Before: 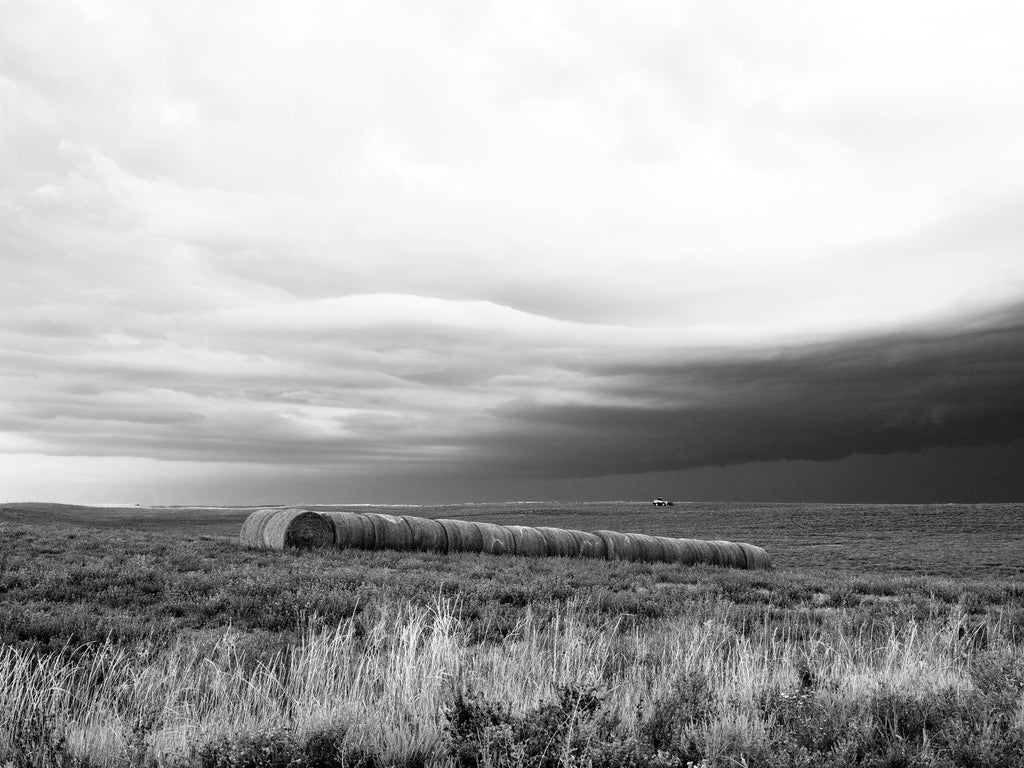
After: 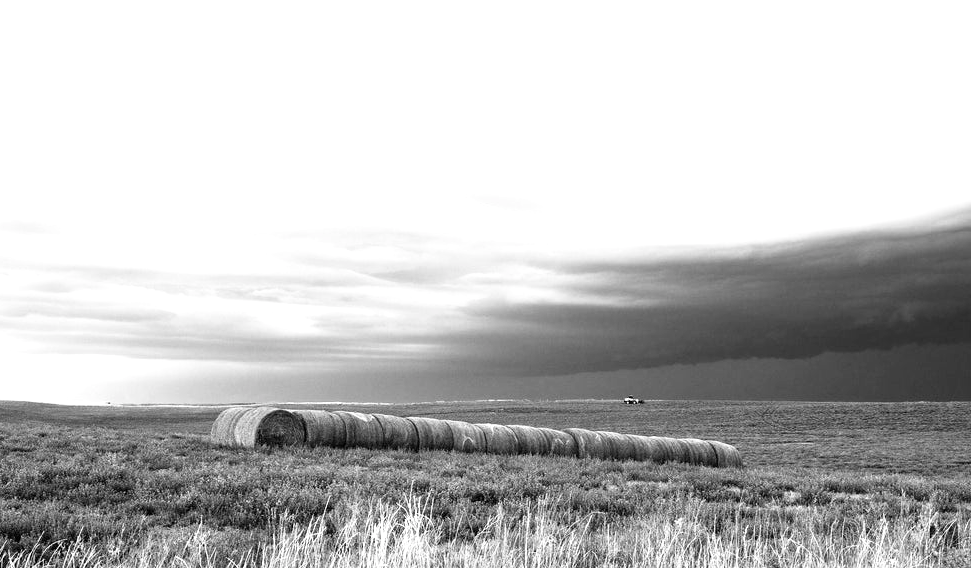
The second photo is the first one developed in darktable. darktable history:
levels: white 90.7%, levels [0, 0.476, 0.951]
base curve: curves: ch0 [(0, 0) (0.557, 0.834) (1, 1)], preserve colors none
crop and rotate: left 2.896%, top 13.322%, right 2.266%, bottom 12.59%
